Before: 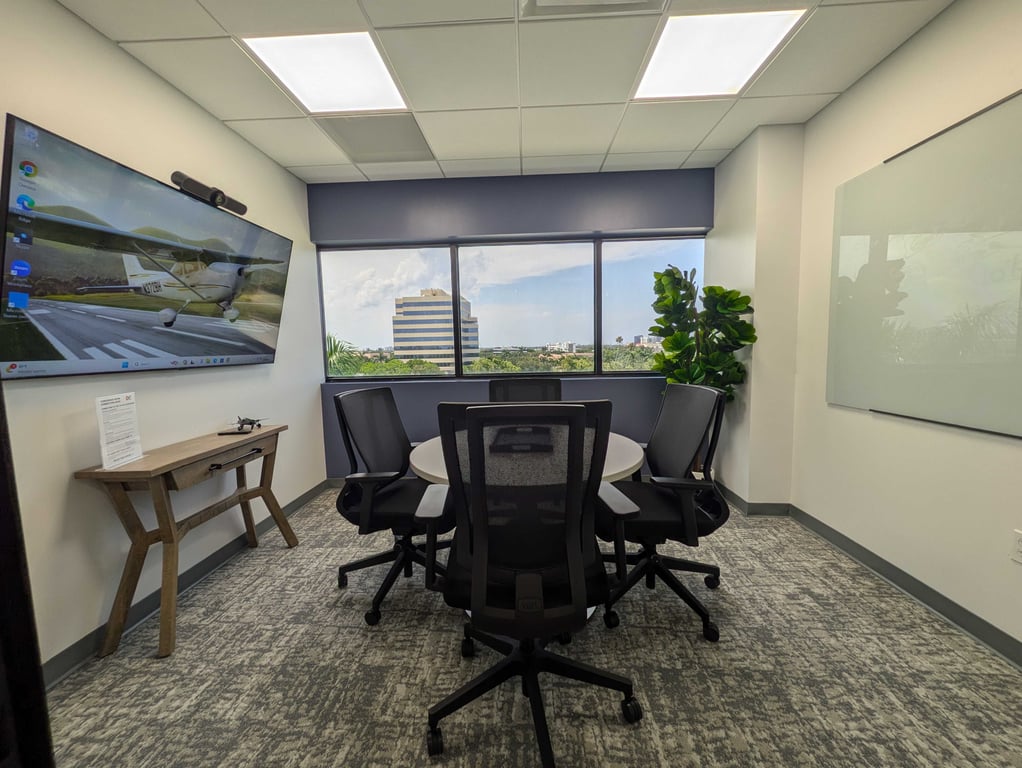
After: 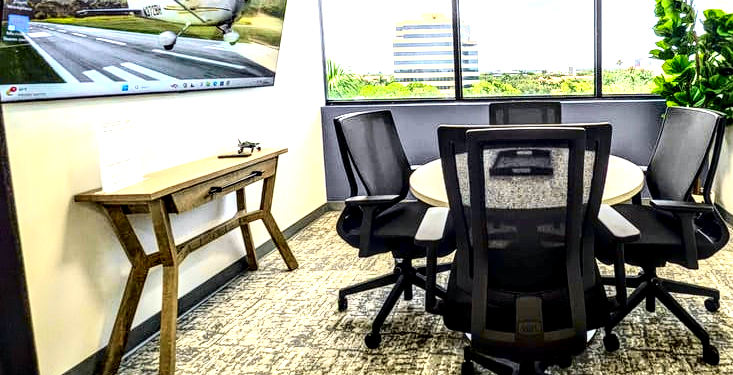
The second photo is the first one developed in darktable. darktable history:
local contrast: highlights 21%, detail 196%
crop: top 36.172%, right 28.262%, bottom 14.987%
exposure: black level correction 0.001, exposure 1.733 EV, compensate highlight preservation false
tone curve: curves: ch0 [(0, 0.023) (0.132, 0.075) (0.251, 0.186) (0.441, 0.476) (0.662, 0.757) (0.849, 0.927) (1, 0.99)]; ch1 [(0, 0) (0.447, 0.411) (0.483, 0.469) (0.498, 0.496) (0.518, 0.514) (0.561, 0.59) (0.606, 0.659) (0.657, 0.725) (0.869, 0.916) (1, 1)]; ch2 [(0, 0) (0.307, 0.315) (0.425, 0.438) (0.483, 0.477) (0.503, 0.503) (0.526, 0.553) (0.552, 0.601) (0.615, 0.669) (0.703, 0.797) (0.985, 0.966)], color space Lab, independent channels, preserve colors none
